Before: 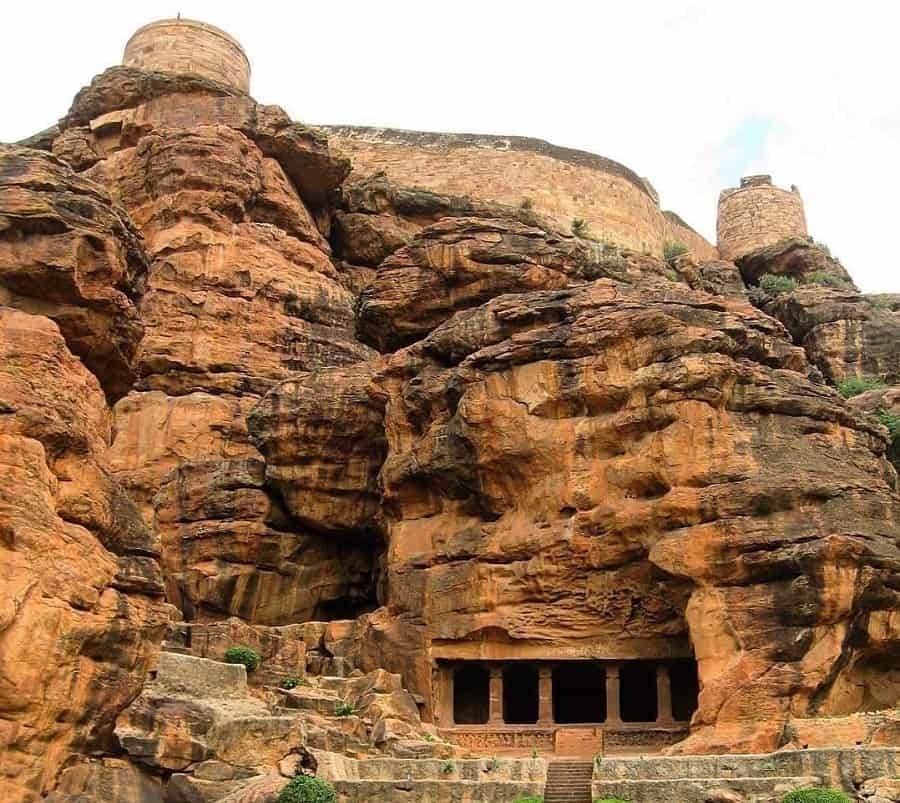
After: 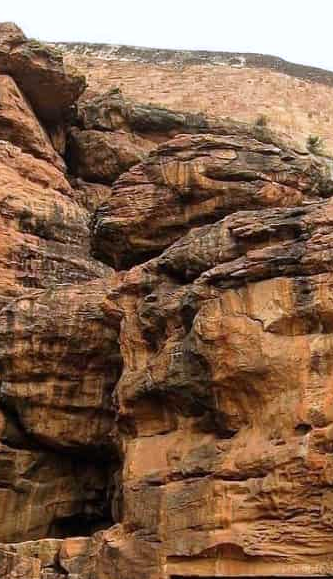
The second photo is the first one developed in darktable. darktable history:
color calibration: gray › normalize channels true, illuminant as shot in camera, x 0.358, y 0.373, temperature 4628.91 K, gamut compression 0.029
crop and rotate: left 29.527%, top 10.355%, right 33.422%, bottom 17.429%
